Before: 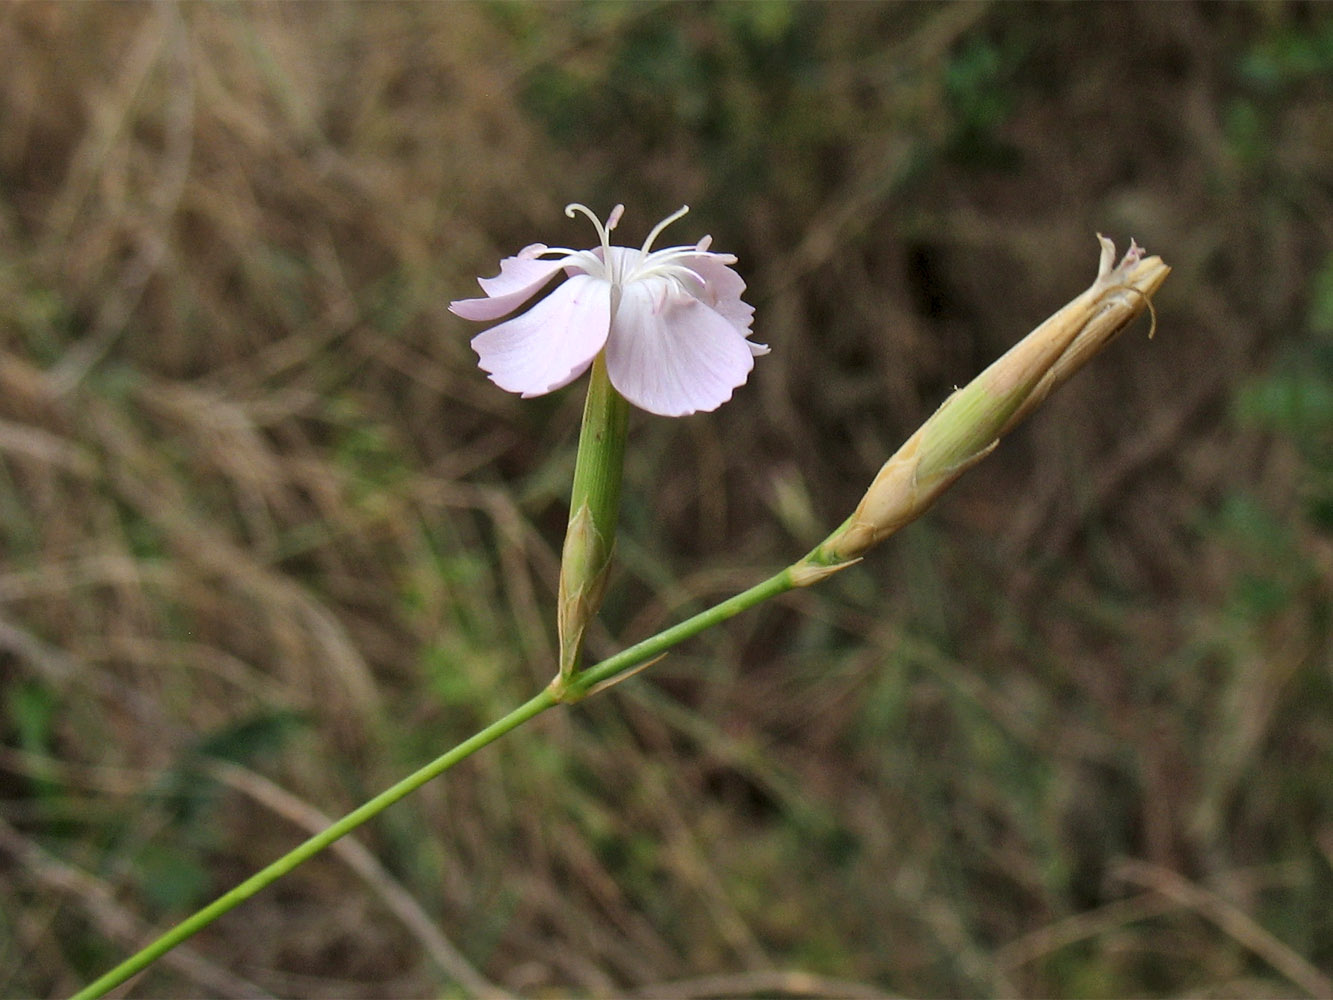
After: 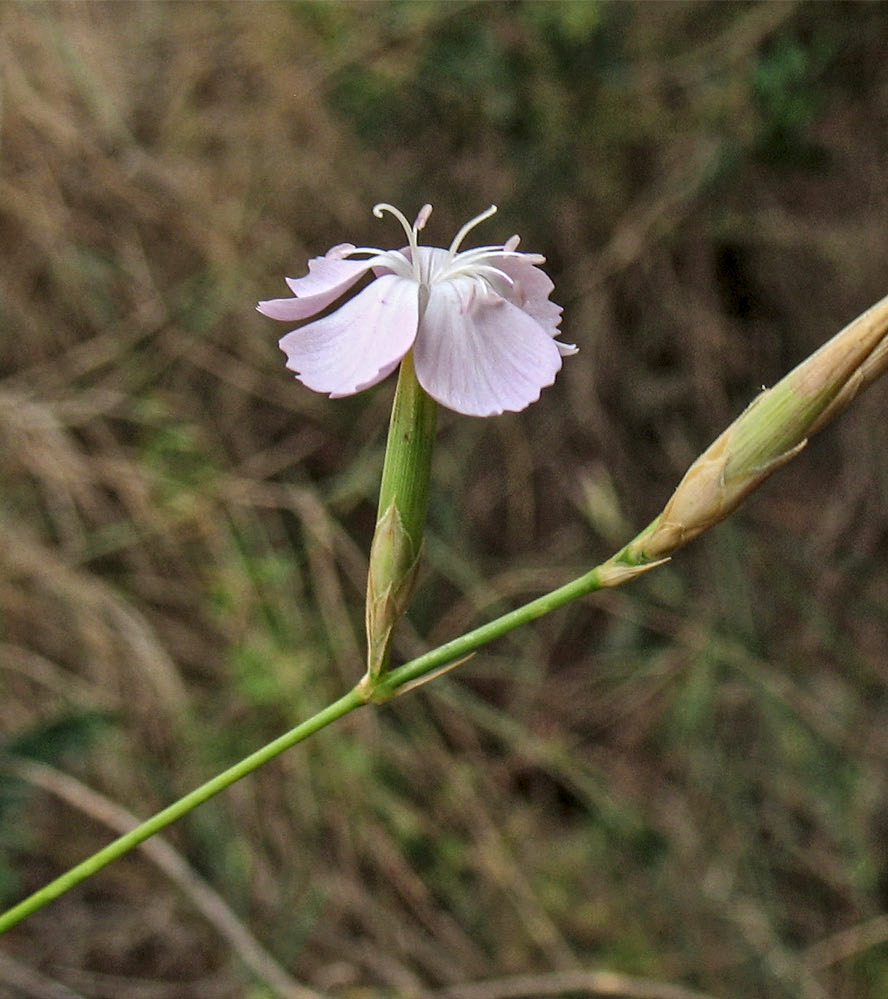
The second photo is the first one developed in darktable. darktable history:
local contrast: detail 110%
crop and rotate: left 14.436%, right 18.898%
contrast equalizer: y [[0.5, 0.501, 0.525, 0.597, 0.58, 0.514], [0.5 ×6], [0.5 ×6], [0 ×6], [0 ×6]]
